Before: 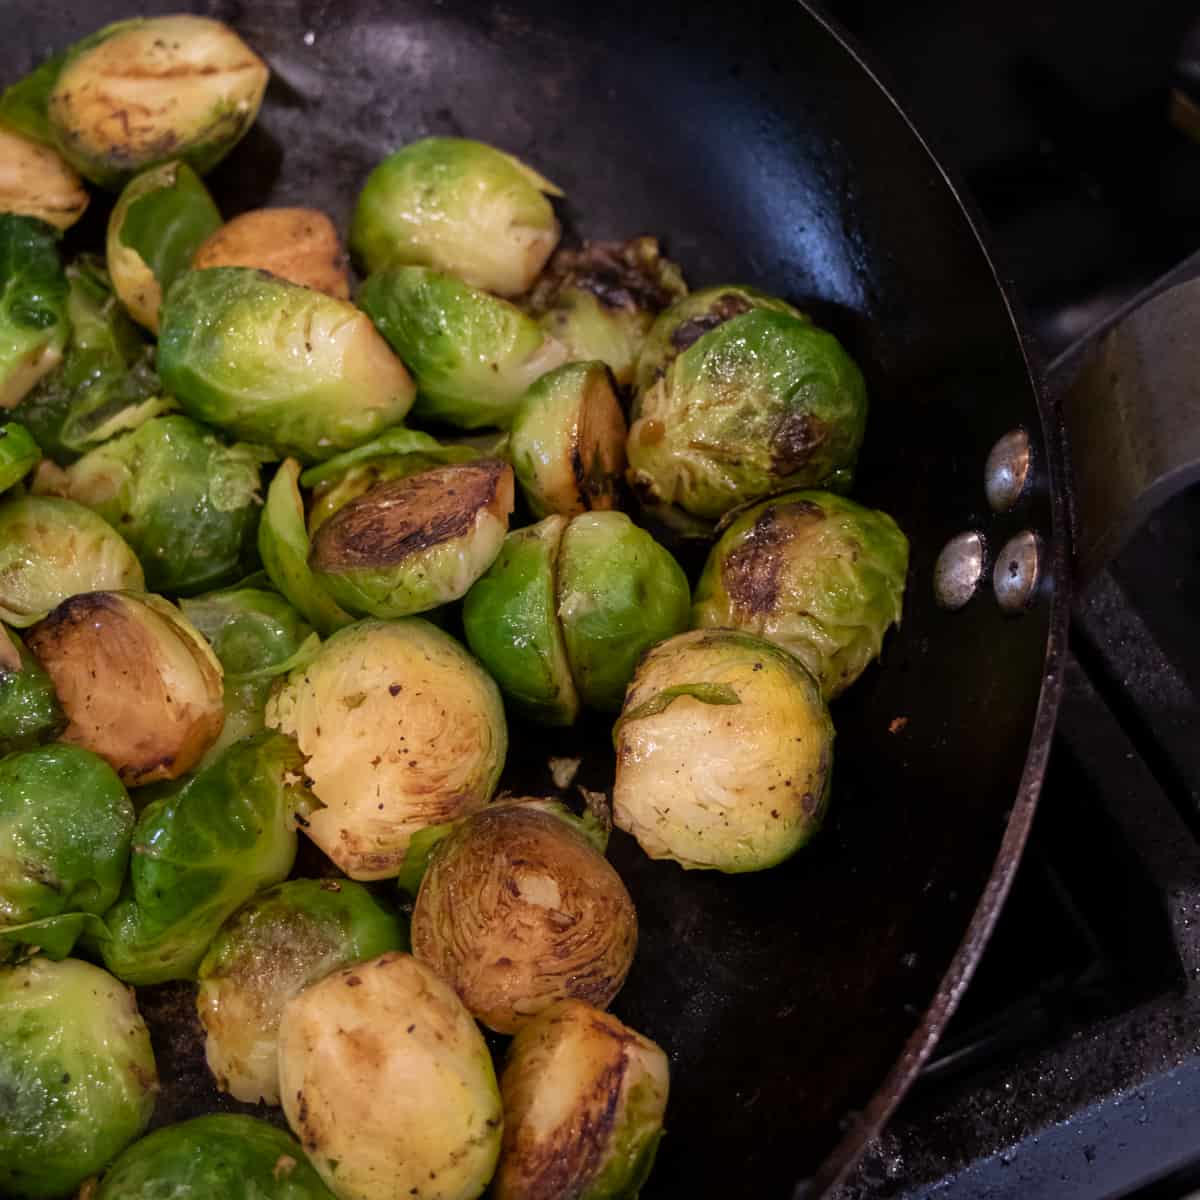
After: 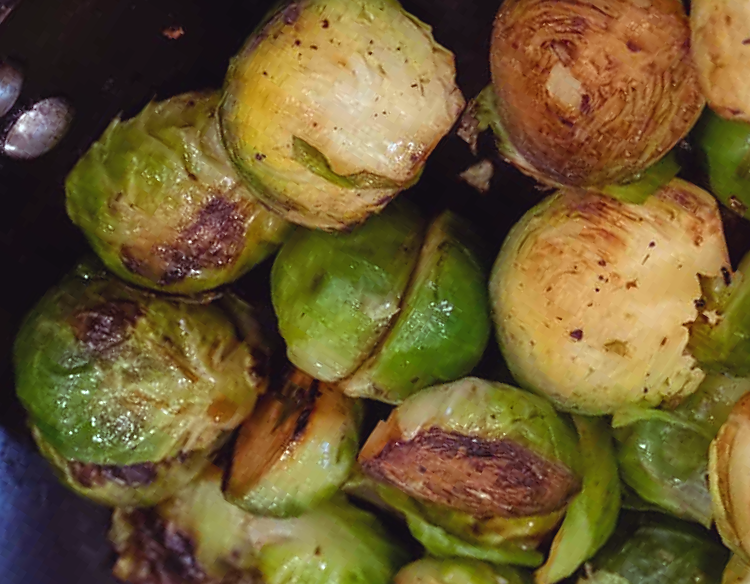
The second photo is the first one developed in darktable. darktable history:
sharpen: radius 1.894, amount 0.393, threshold 1.478
crop and rotate: angle 147.09°, left 9.089%, top 15.597%, right 4.419%, bottom 17.007%
color correction: highlights a* -10.15, highlights b* -9.65
color balance rgb: shadows lift › chroma 6.467%, shadows lift › hue 305.46°, global offset › luminance 0.5%, perceptual saturation grading › global saturation 25.575%, global vibrance -24.876%
